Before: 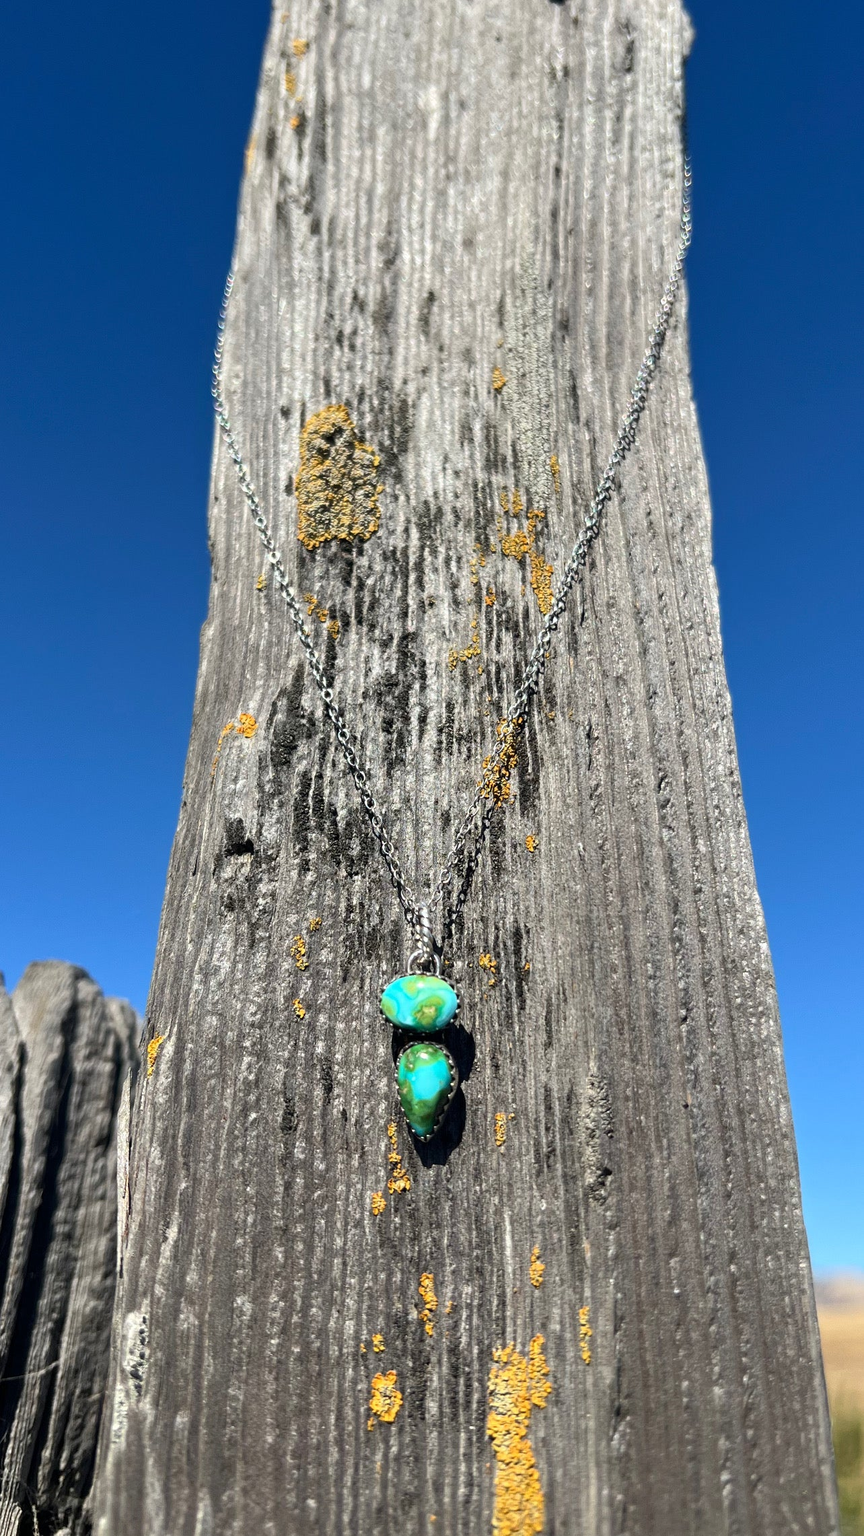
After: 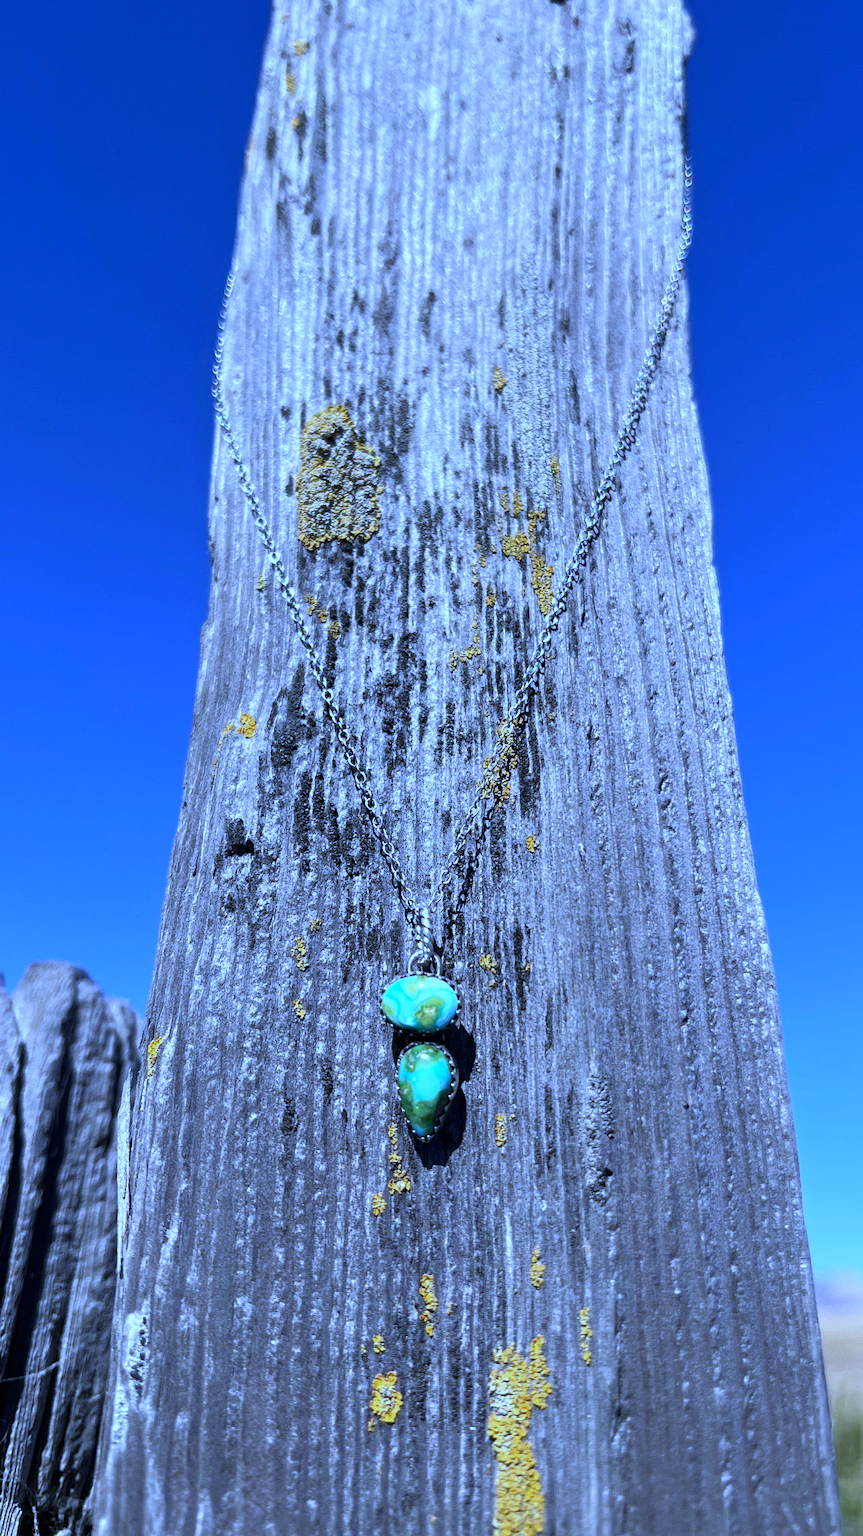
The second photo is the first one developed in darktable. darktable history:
white balance: red 0.766, blue 1.537
